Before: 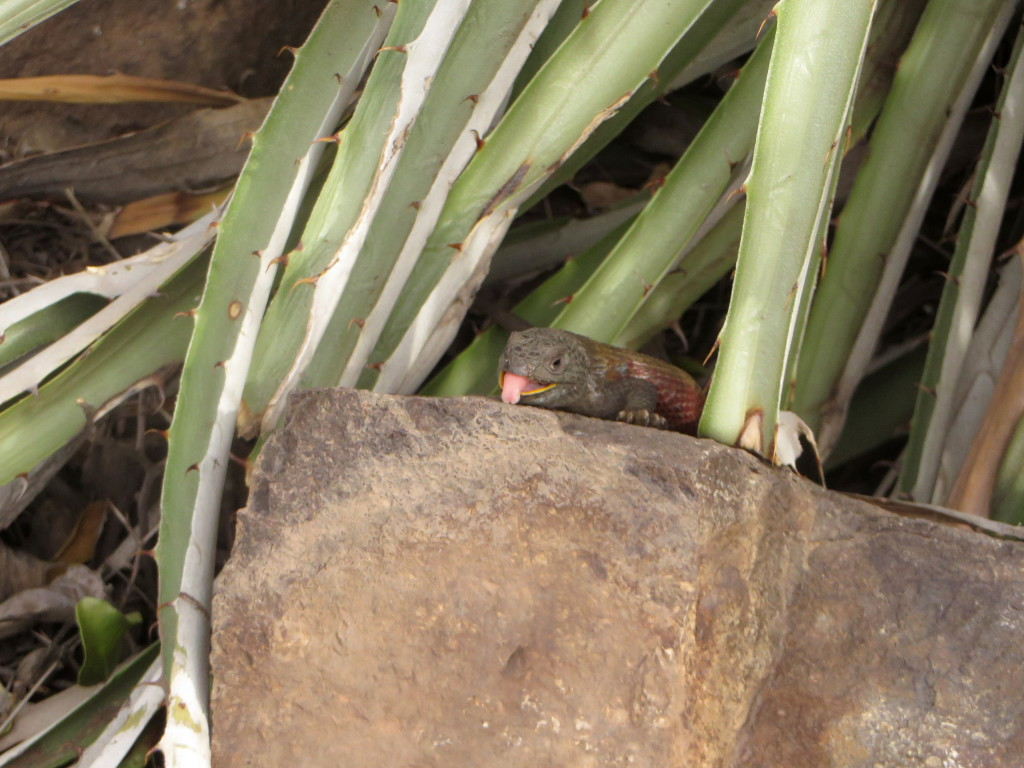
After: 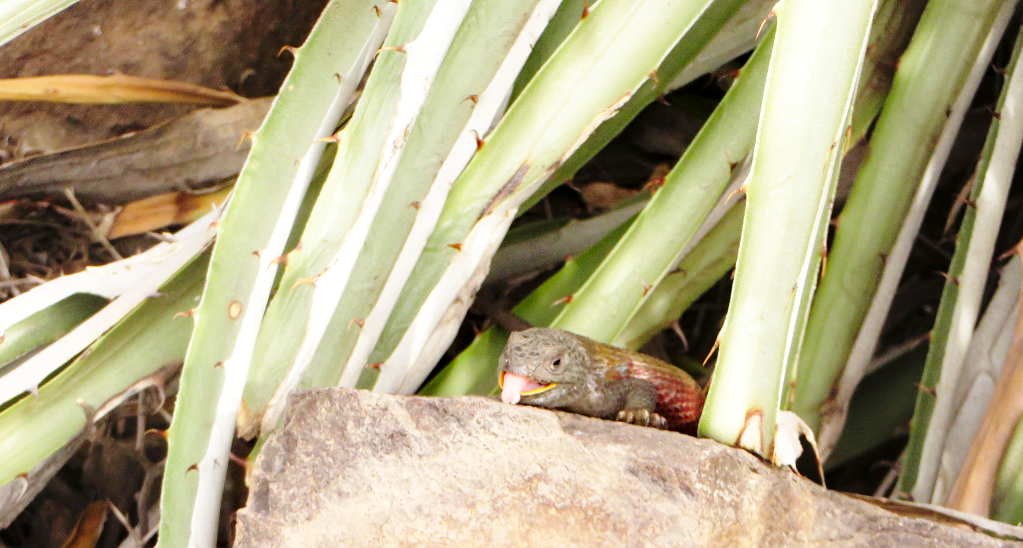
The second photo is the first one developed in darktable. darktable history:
base curve: curves: ch0 [(0, 0) (0.028, 0.03) (0.105, 0.232) (0.387, 0.748) (0.754, 0.968) (1, 1)], fusion 1, exposure shift 0.576, preserve colors none
crop: bottom 28.576%
